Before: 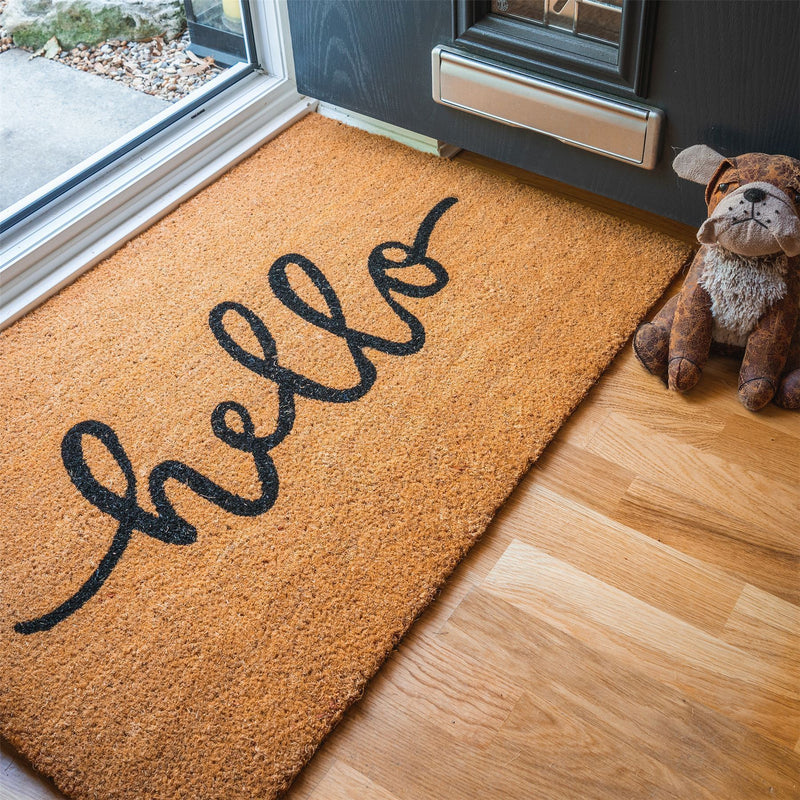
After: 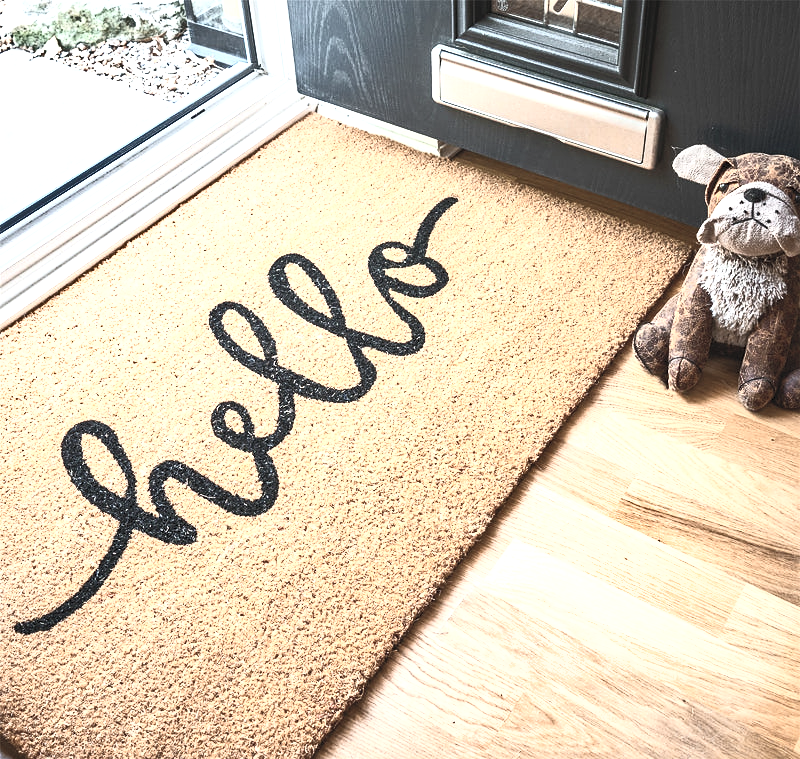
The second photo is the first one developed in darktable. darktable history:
contrast brightness saturation: contrast 0.57, brightness 0.57, saturation -0.34
crop and rotate: top 0%, bottom 5.097%
shadows and highlights: radius 44.78, white point adjustment 6.64, compress 79.65%, highlights color adjustment 78.42%, soften with gaussian
sharpen: amount 0.2
